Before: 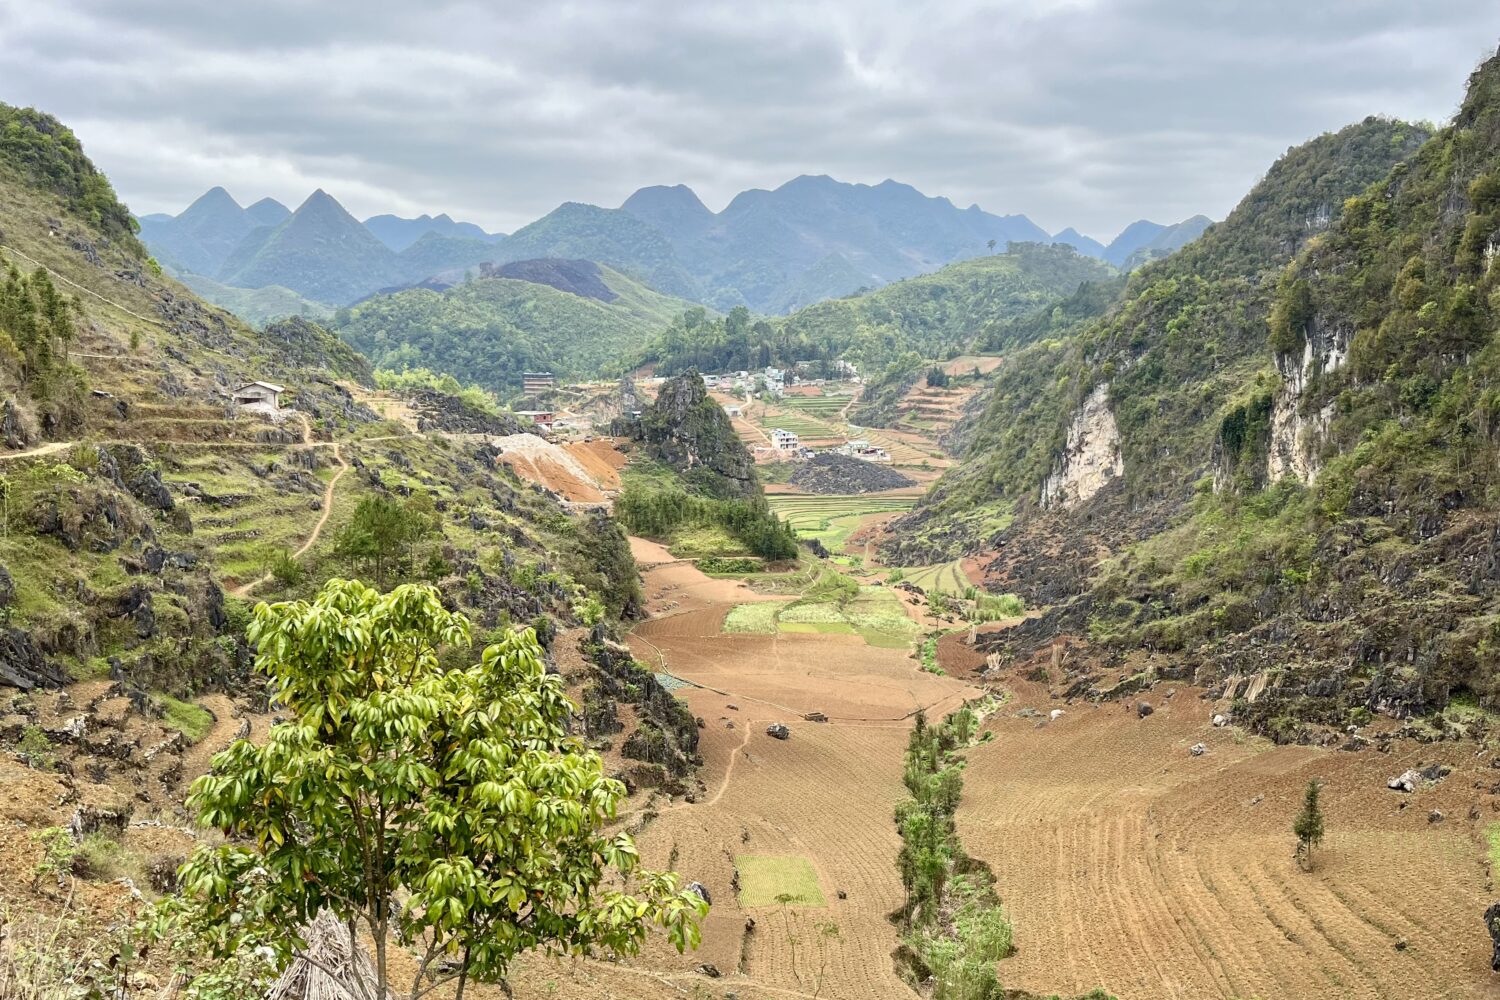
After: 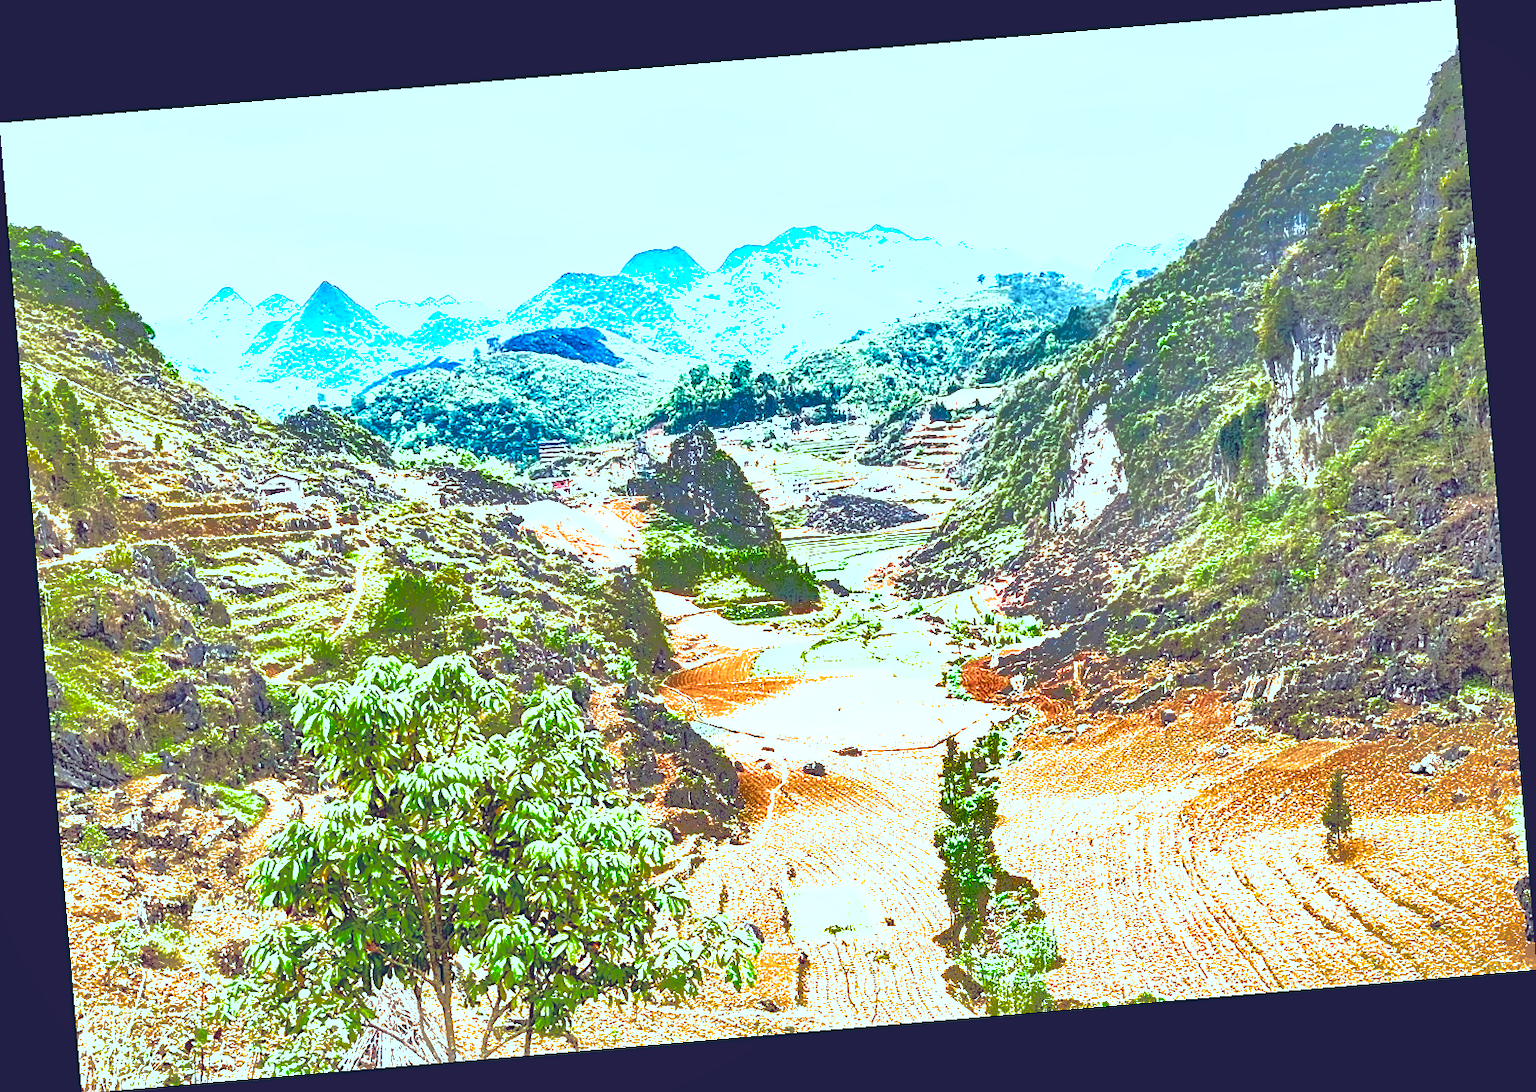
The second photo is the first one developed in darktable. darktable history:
contrast brightness saturation: contrast -0.28
color calibration: illuminant as shot in camera, x 0.358, y 0.373, temperature 4628.91 K
color balance: lift [1.001, 0.997, 0.99, 1.01], gamma [1.007, 1, 0.975, 1.025], gain [1, 1.065, 1.052, 0.935], contrast 13.25%
rotate and perspective: rotation -4.86°, automatic cropping off
shadows and highlights: shadows -19.91, highlights -73.15
sharpen: on, module defaults
exposure: black level correction 0, exposure 1.7 EV, compensate exposure bias true, compensate highlight preservation false
color correction: highlights a* -11.71, highlights b* -15.58
